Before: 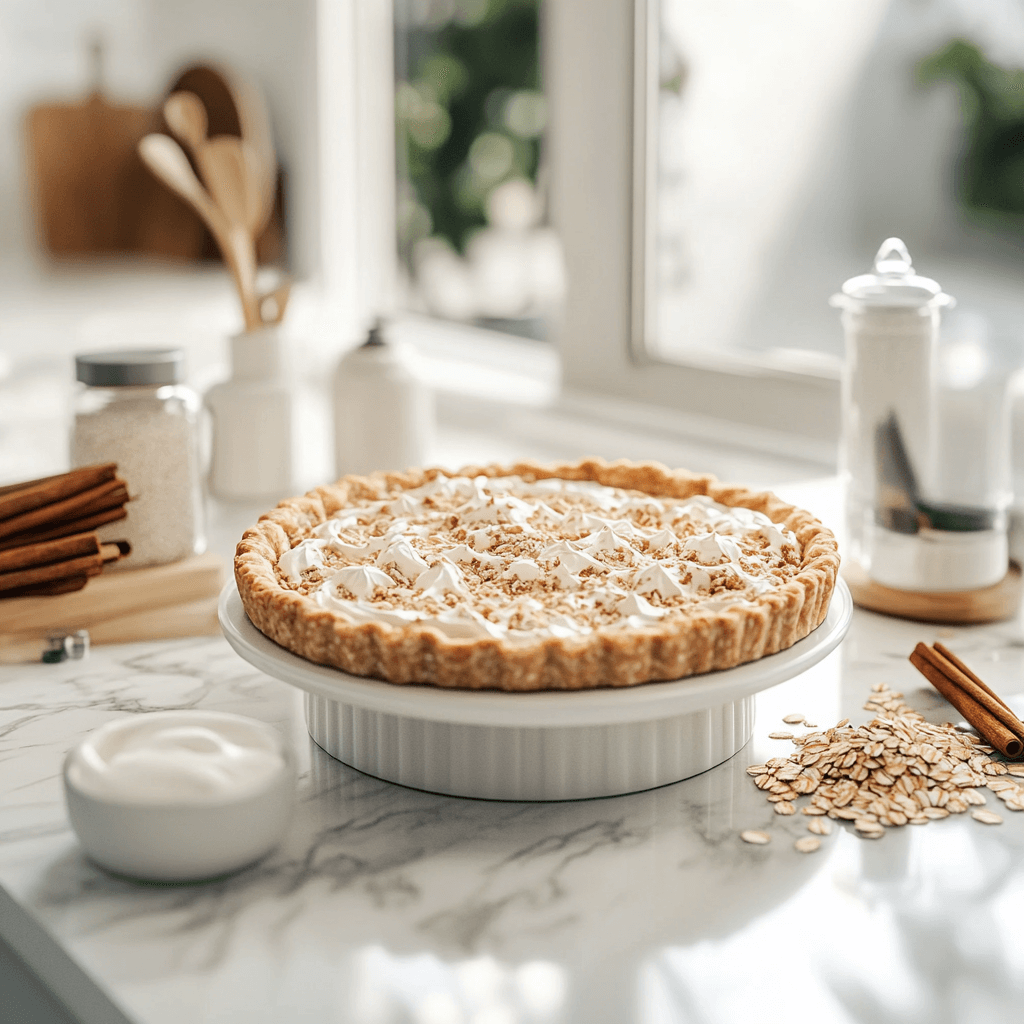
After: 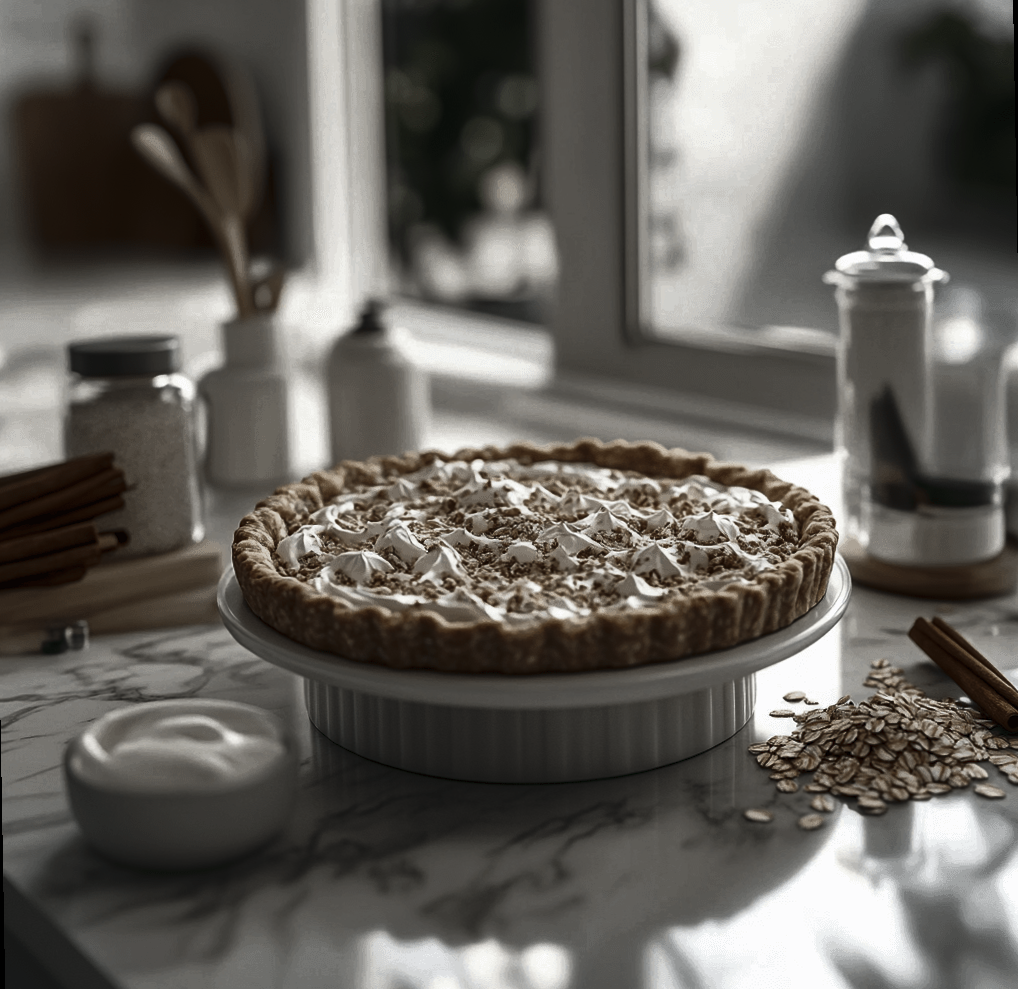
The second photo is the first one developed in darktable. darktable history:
tone curve: curves: ch0 [(0, 0) (0.765, 0.349) (1, 1)], color space Lab, linked channels, preserve colors none
rotate and perspective: rotation -1°, crop left 0.011, crop right 0.989, crop top 0.025, crop bottom 0.975
